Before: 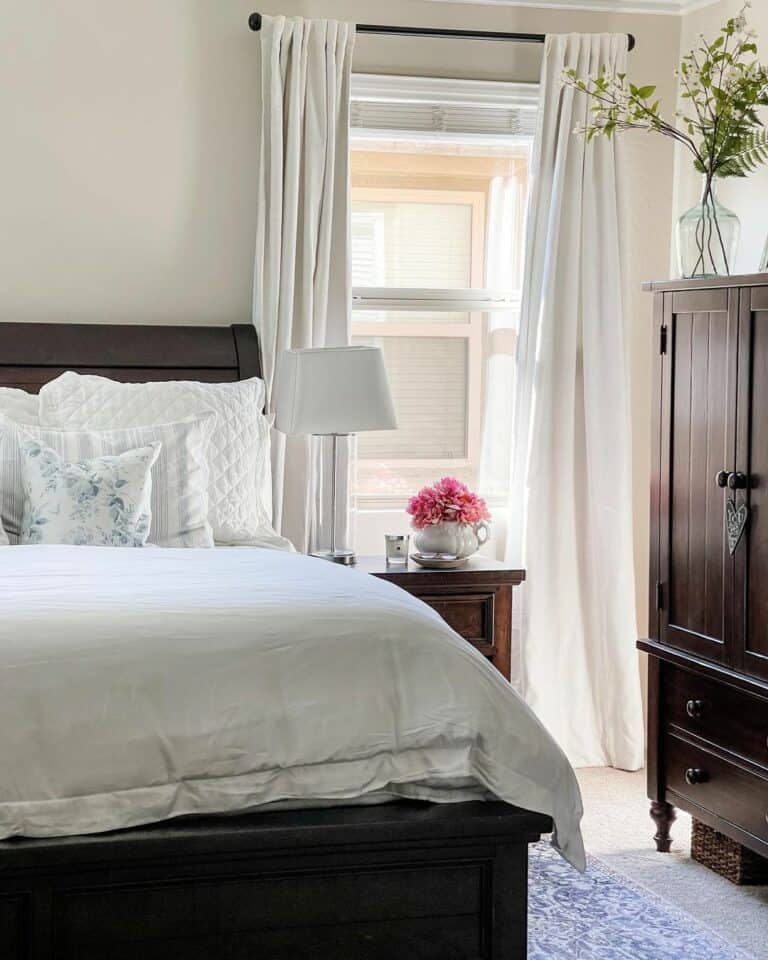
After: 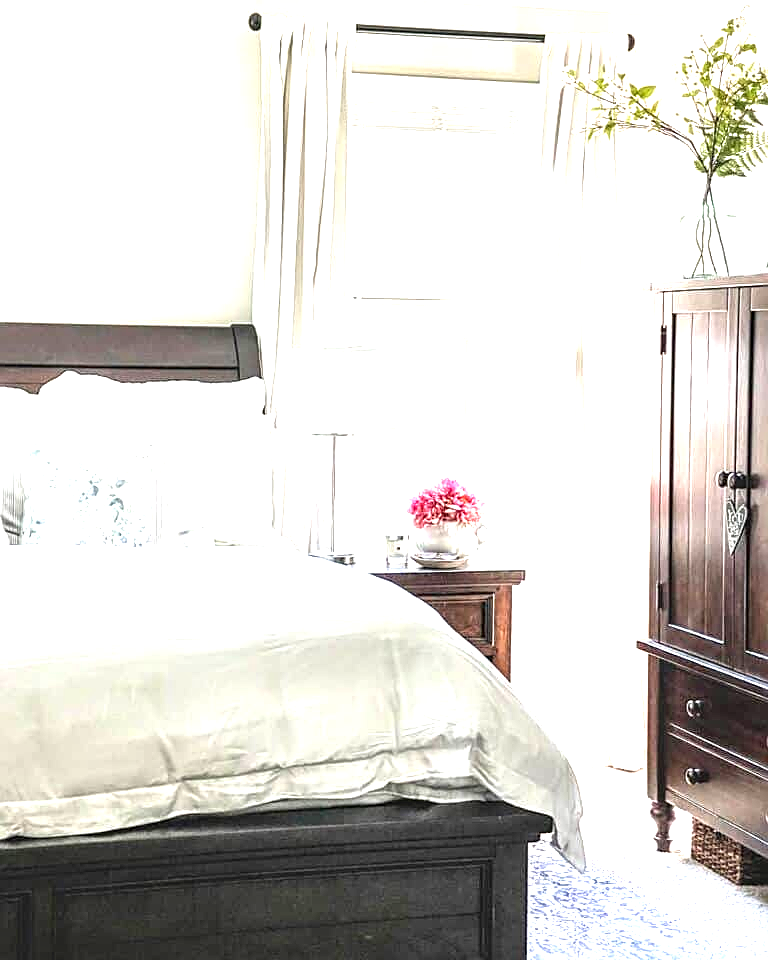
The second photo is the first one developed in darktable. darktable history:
local contrast: on, module defaults
sharpen: on, module defaults
exposure: black level correction 0, exposure 1.679 EV, compensate highlight preservation false
